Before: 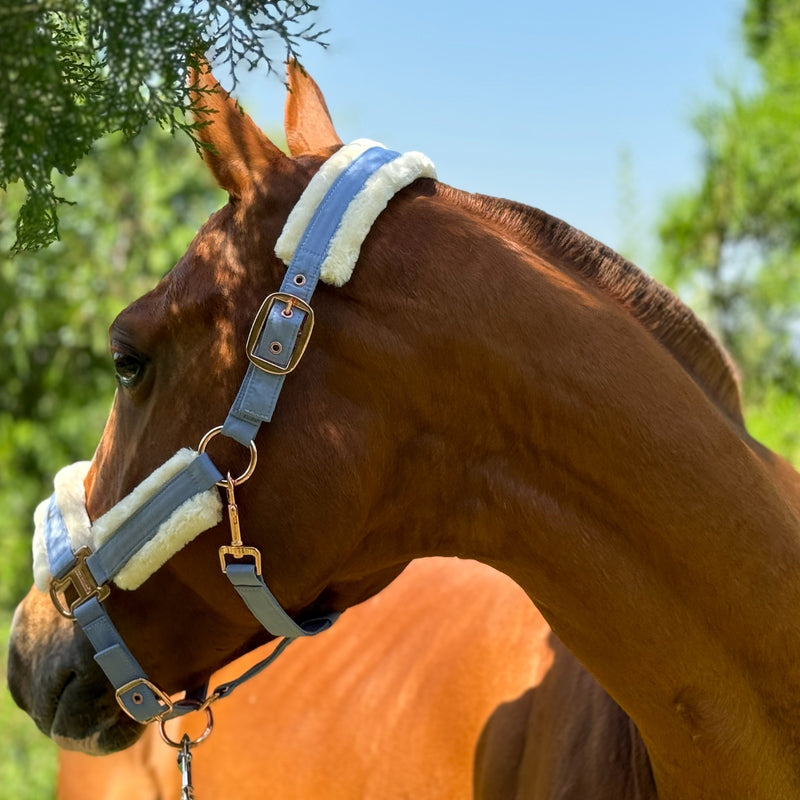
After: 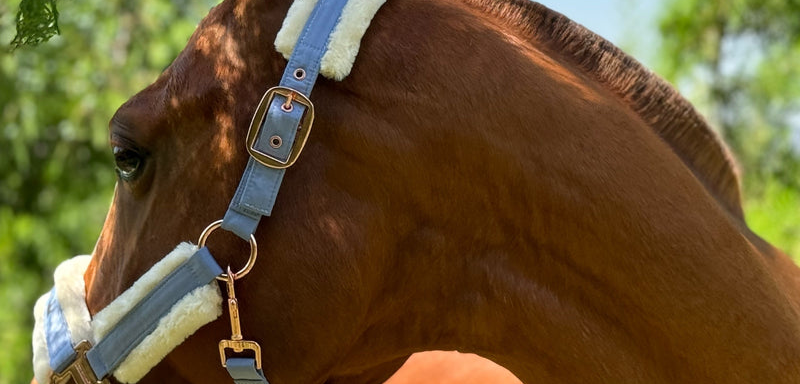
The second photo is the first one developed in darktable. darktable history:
crop and rotate: top 25.803%, bottom 26.135%
